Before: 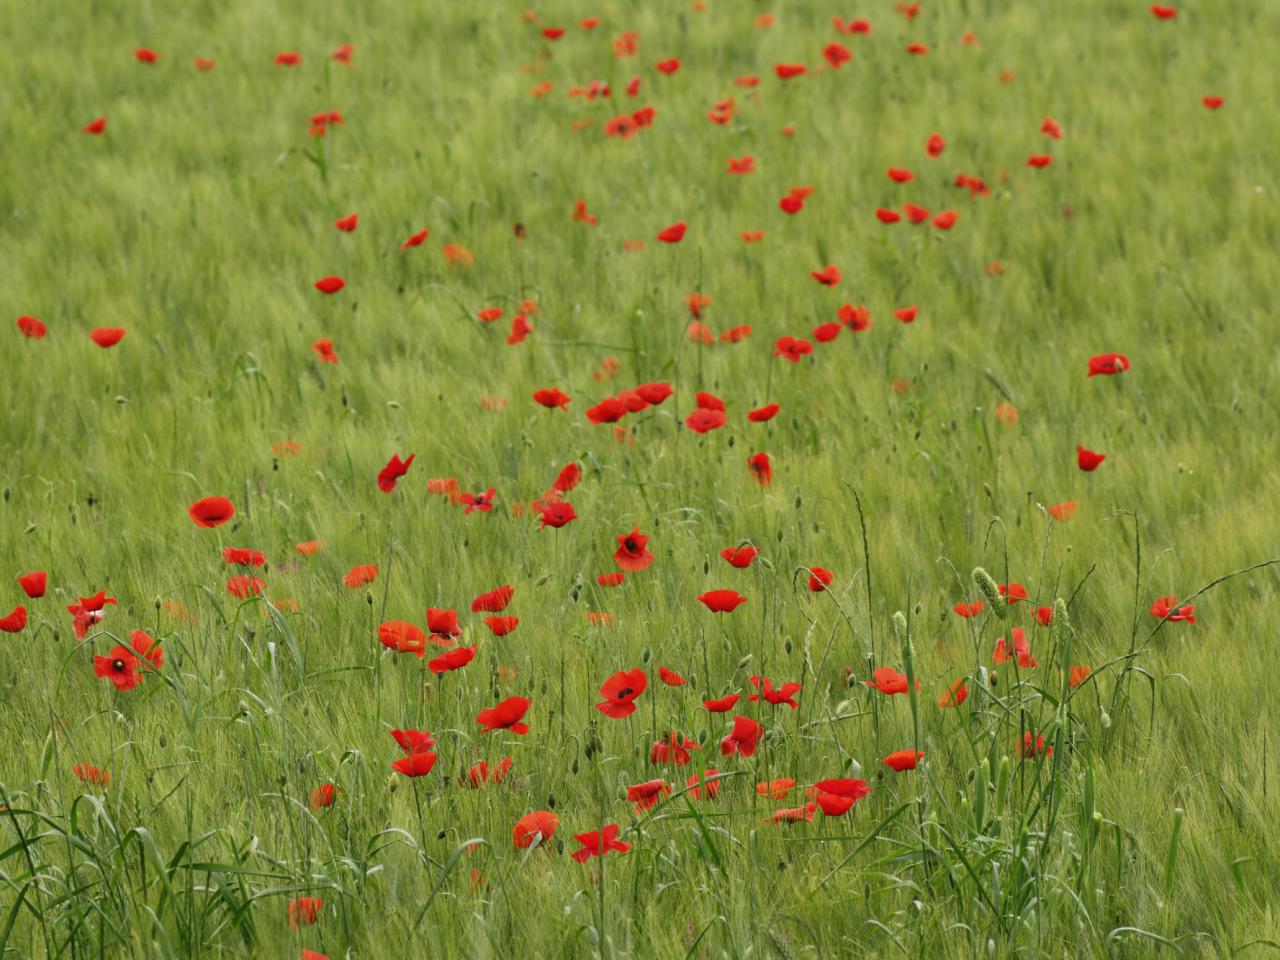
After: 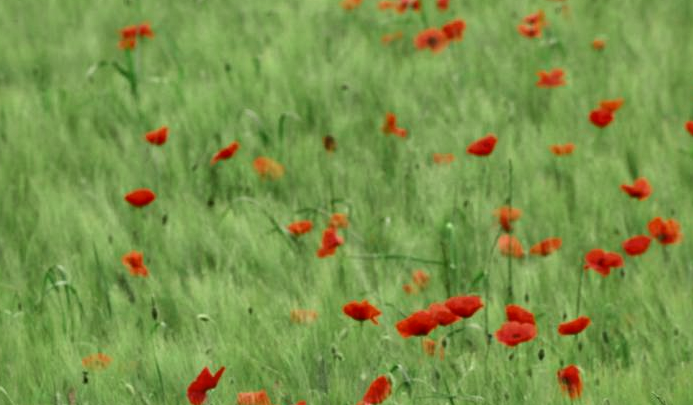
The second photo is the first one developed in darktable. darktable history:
color zones: curves: ch2 [(0, 0.5) (0.143, 0.517) (0.286, 0.571) (0.429, 0.522) (0.571, 0.5) (0.714, 0.5) (0.857, 0.5) (1, 0.5)]
contrast brightness saturation: saturation -0.055
crop: left 14.889%, top 9.081%, right 30.943%, bottom 48.679%
local contrast: mode bilateral grid, contrast 20, coarseness 49, detail 149%, midtone range 0.2
